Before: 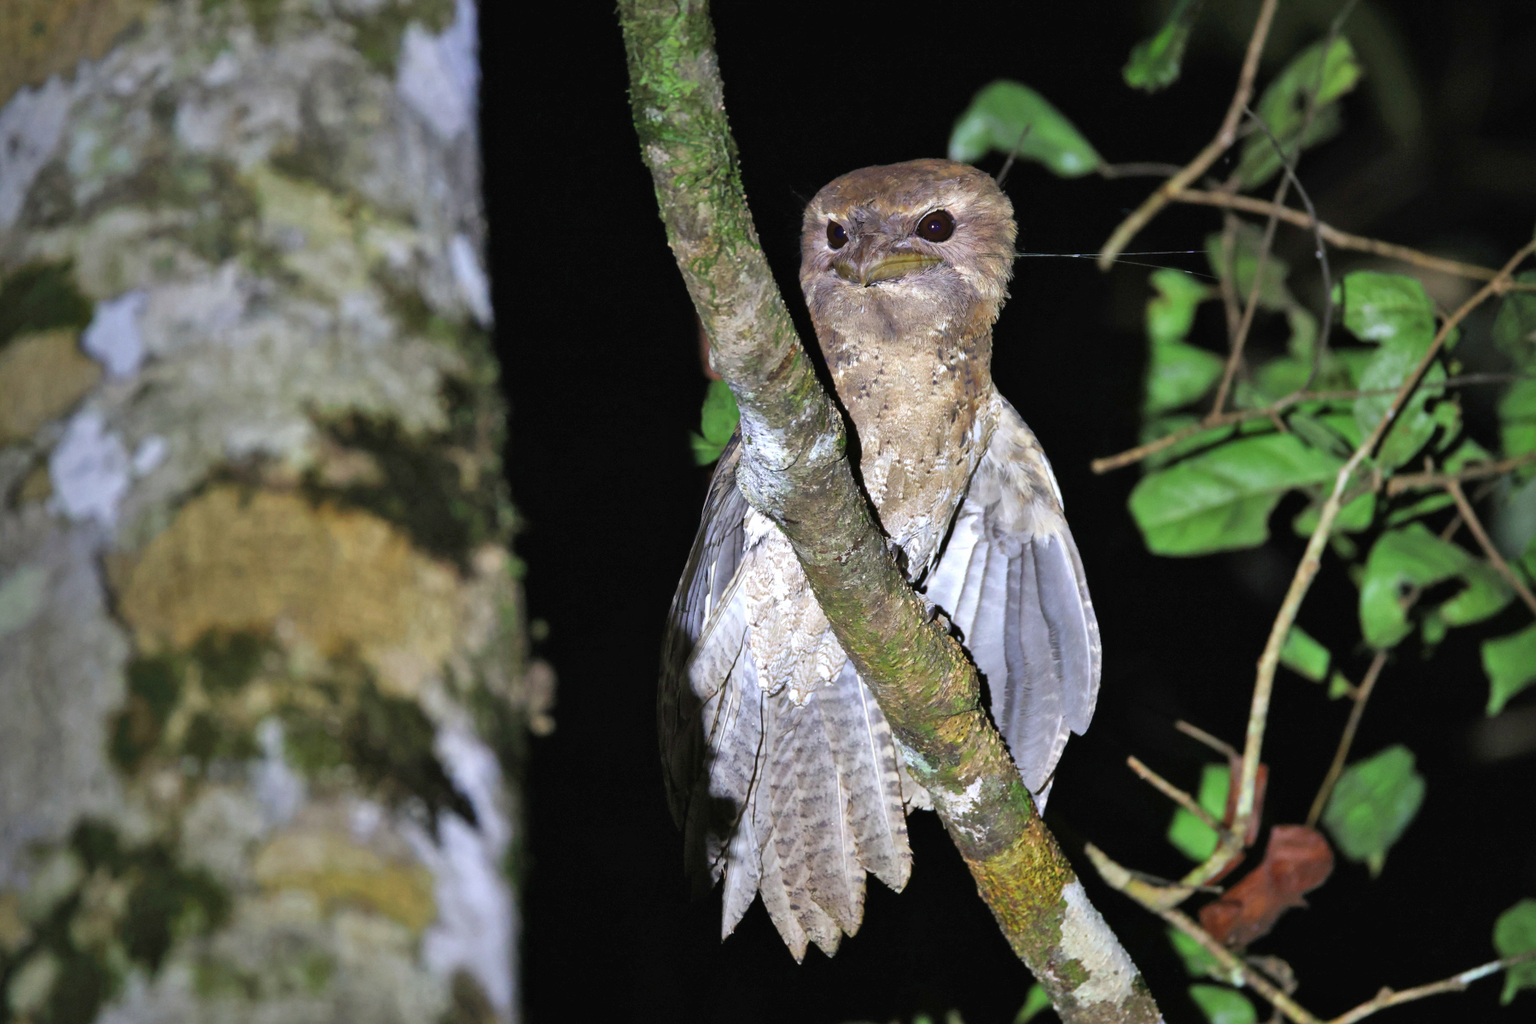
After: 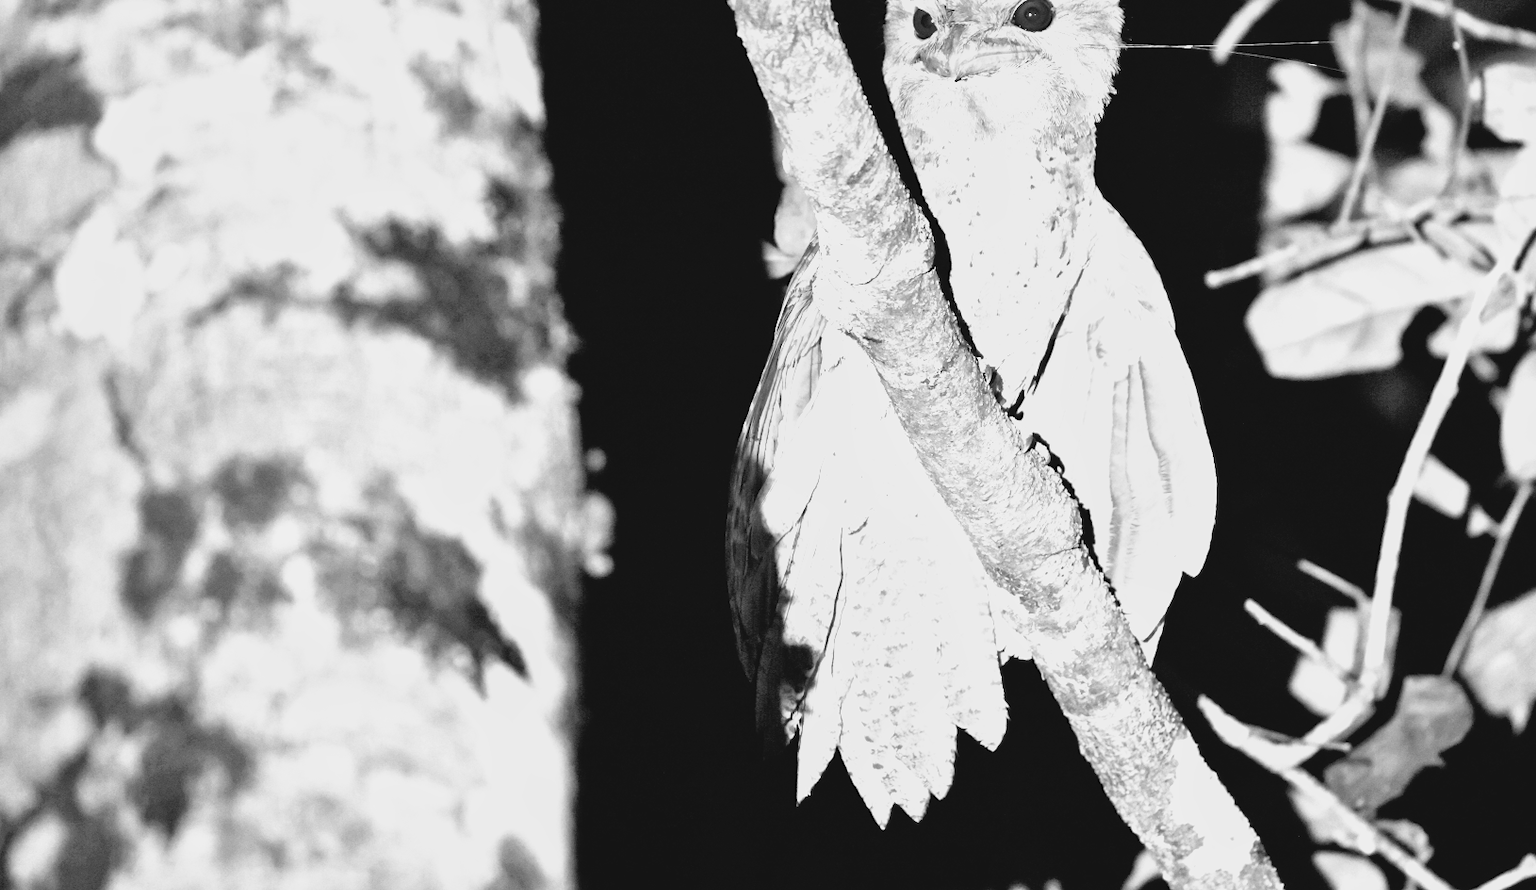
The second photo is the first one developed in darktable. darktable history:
exposure: exposure 2 EV, compensate highlight preservation false
contrast brightness saturation: contrast -0.1, brightness 0.05, saturation 0.08
crop: top 20.916%, right 9.437%, bottom 0.316%
velvia: on, module defaults
monochrome: a -35.87, b 49.73, size 1.7
filmic rgb: black relative exposure -6.3 EV, white relative exposure 2.8 EV, threshold 3 EV, target black luminance 0%, hardness 4.6, latitude 67.35%, contrast 1.292, shadows ↔ highlights balance -3.5%, preserve chrominance no, color science v4 (2020), contrast in shadows soft, enable highlight reconstruction true
